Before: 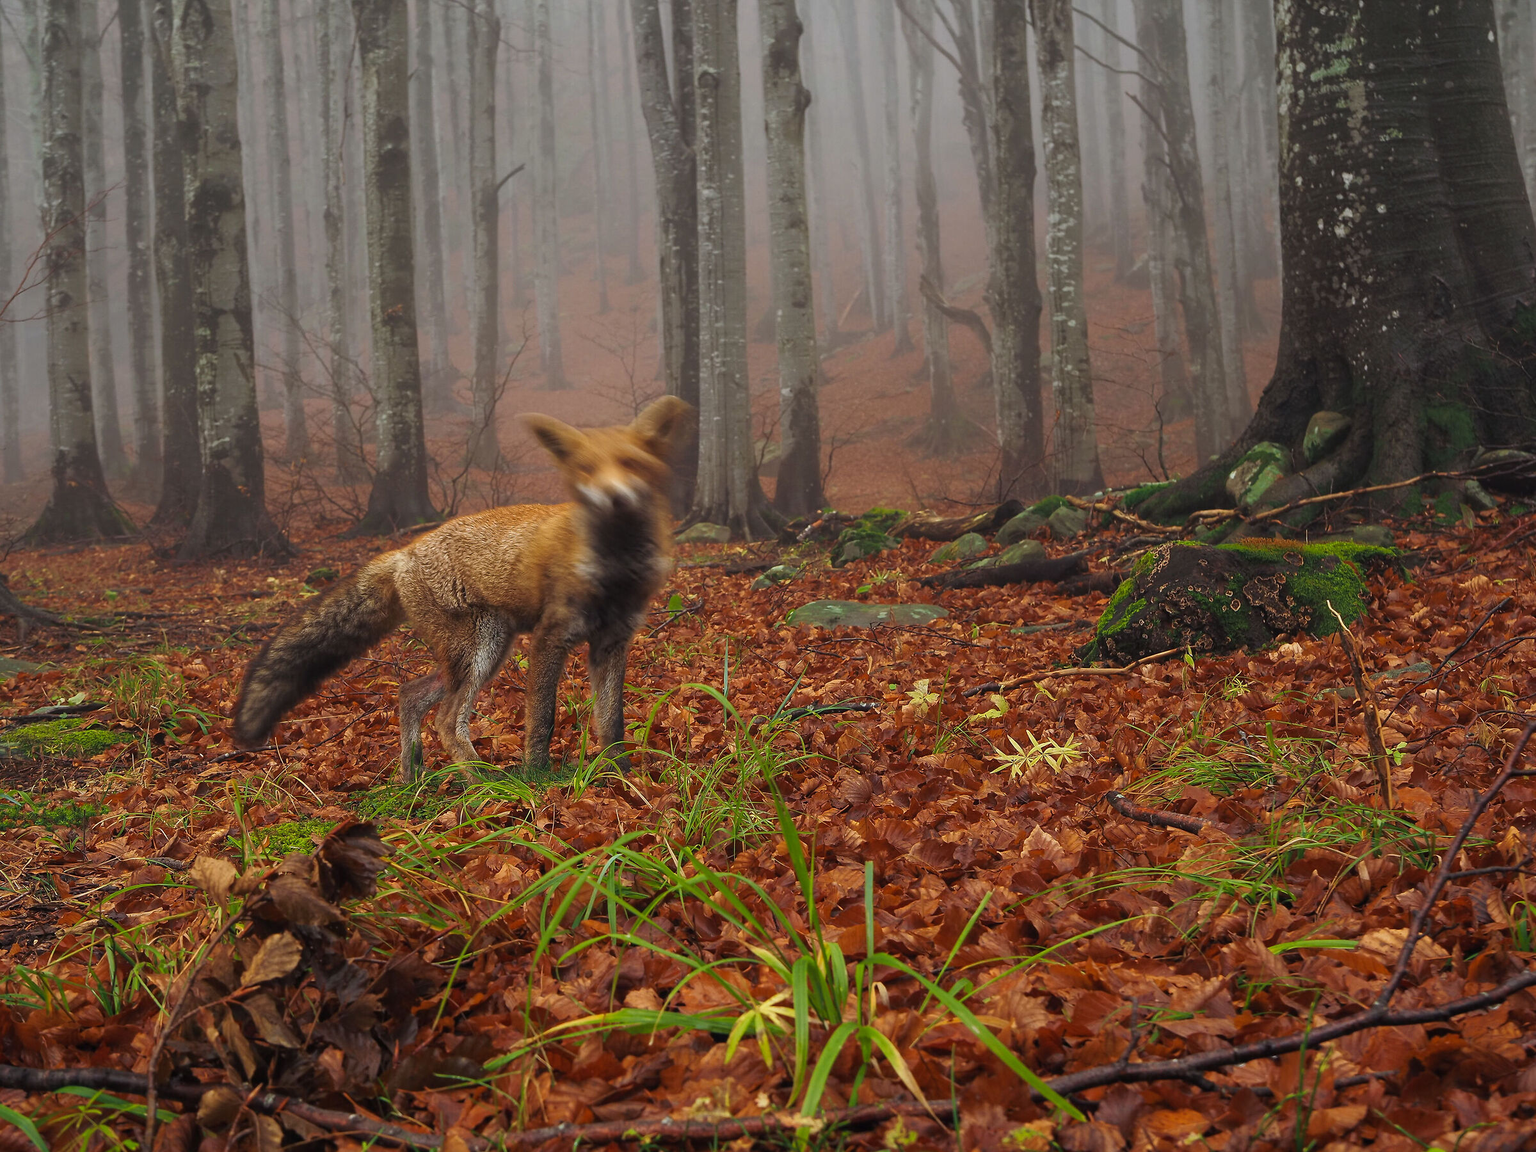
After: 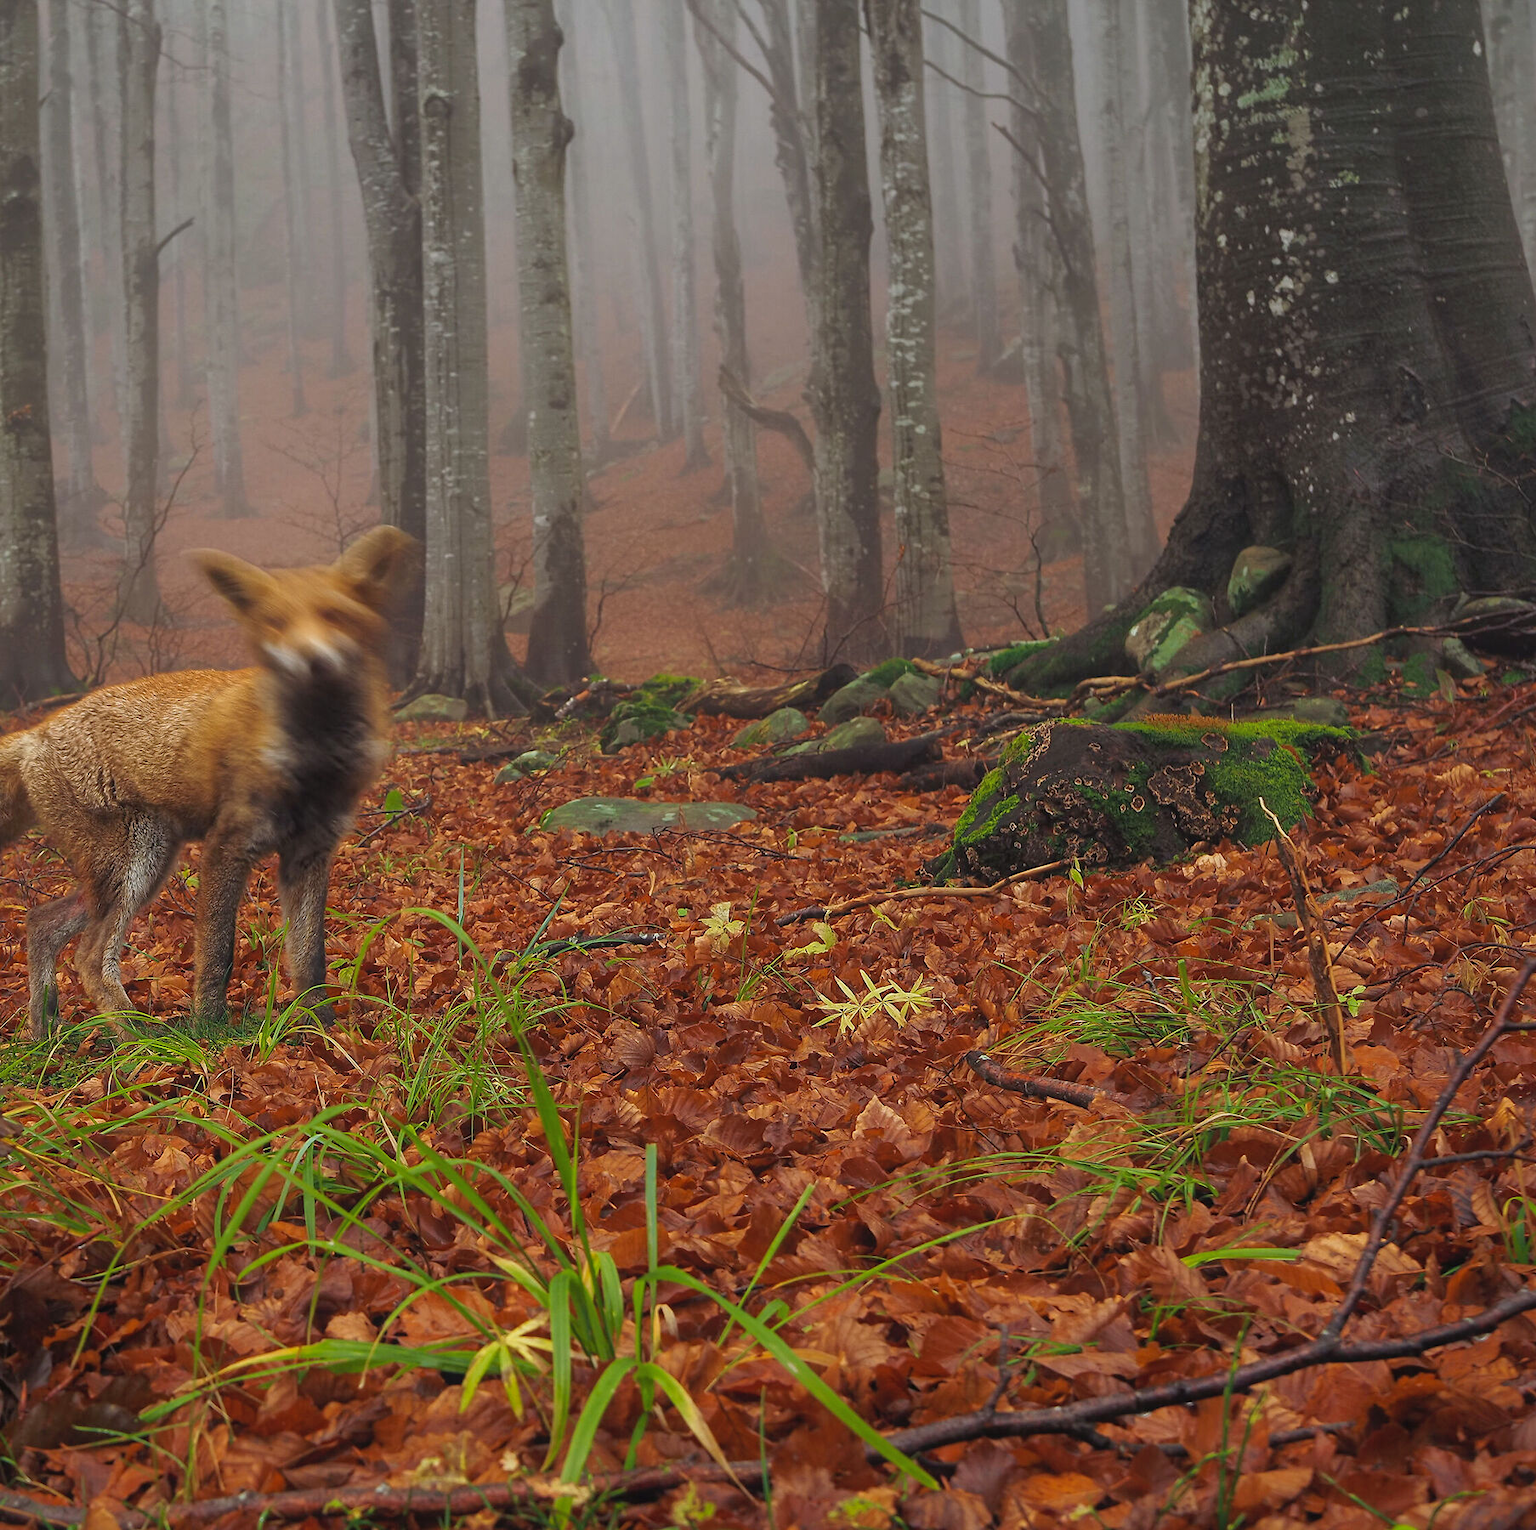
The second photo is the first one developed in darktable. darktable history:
shadows and highlights: shadows 43.28, highlights 7.39
crop and rotate: left 24.669%
contrast equalizer: y [[0.5, 0.5, 0.472, 0.5, 0.5, 0.5], [0.5 ×6], [0.5 ×6], [0 ×6], [0 ×6]]
